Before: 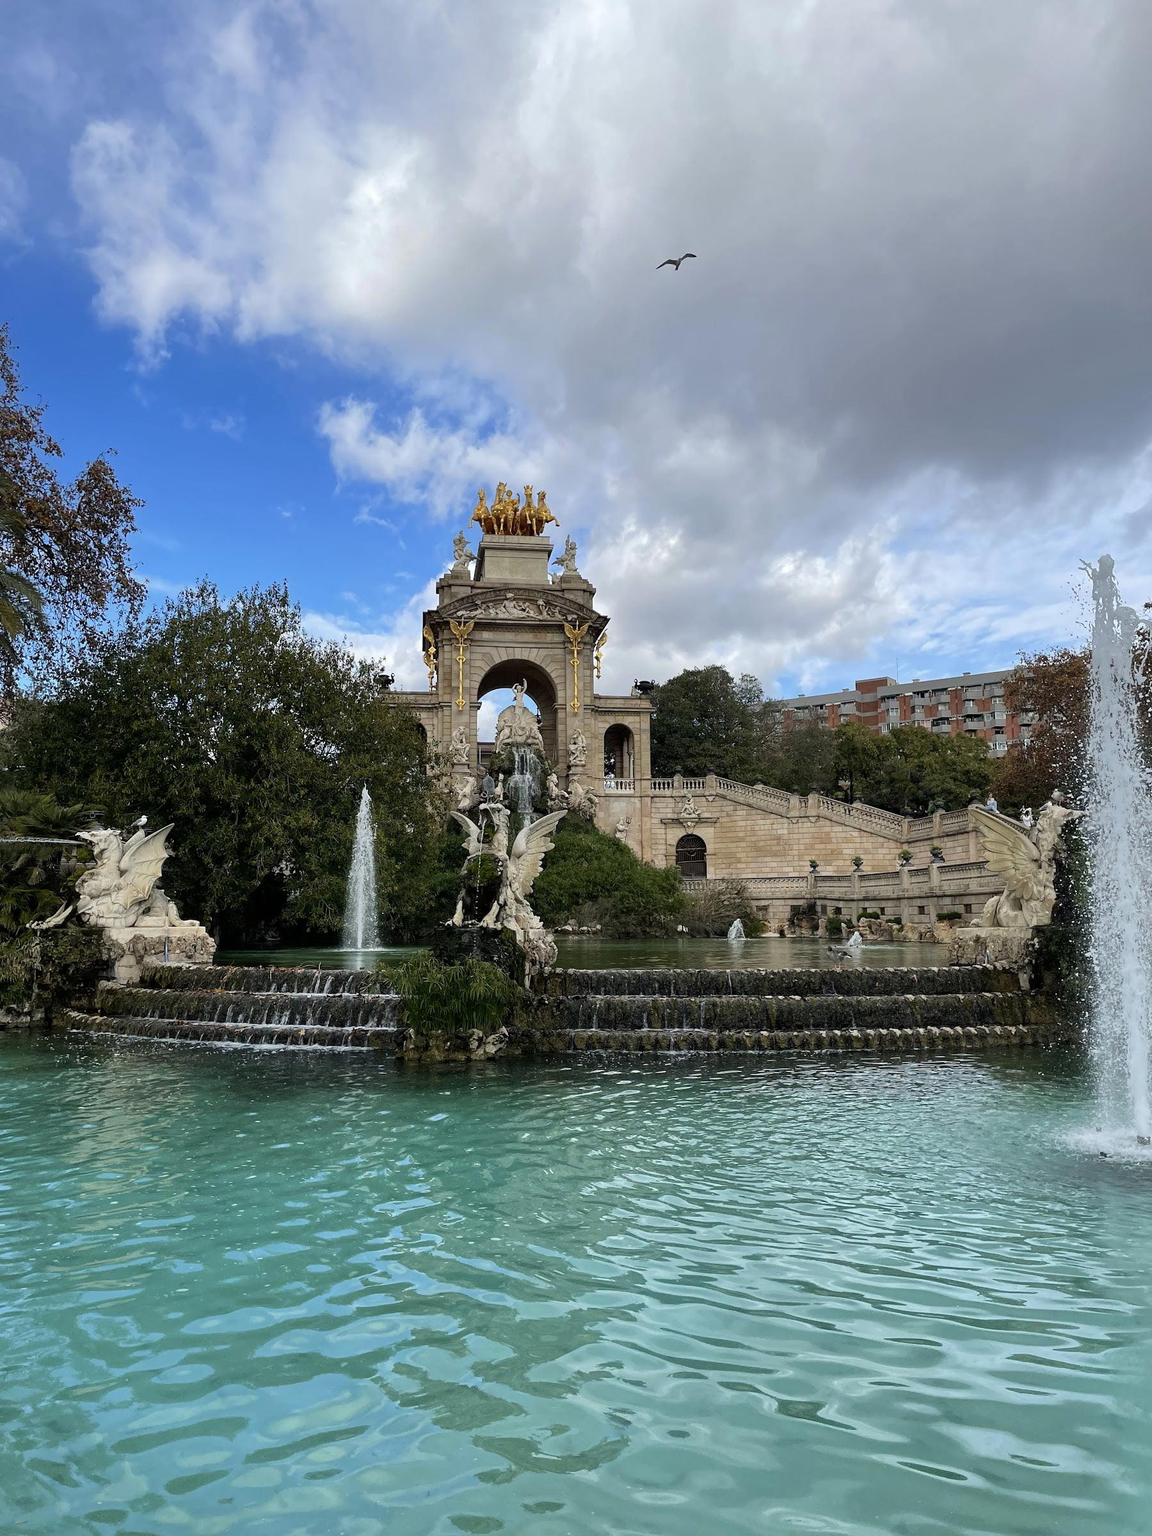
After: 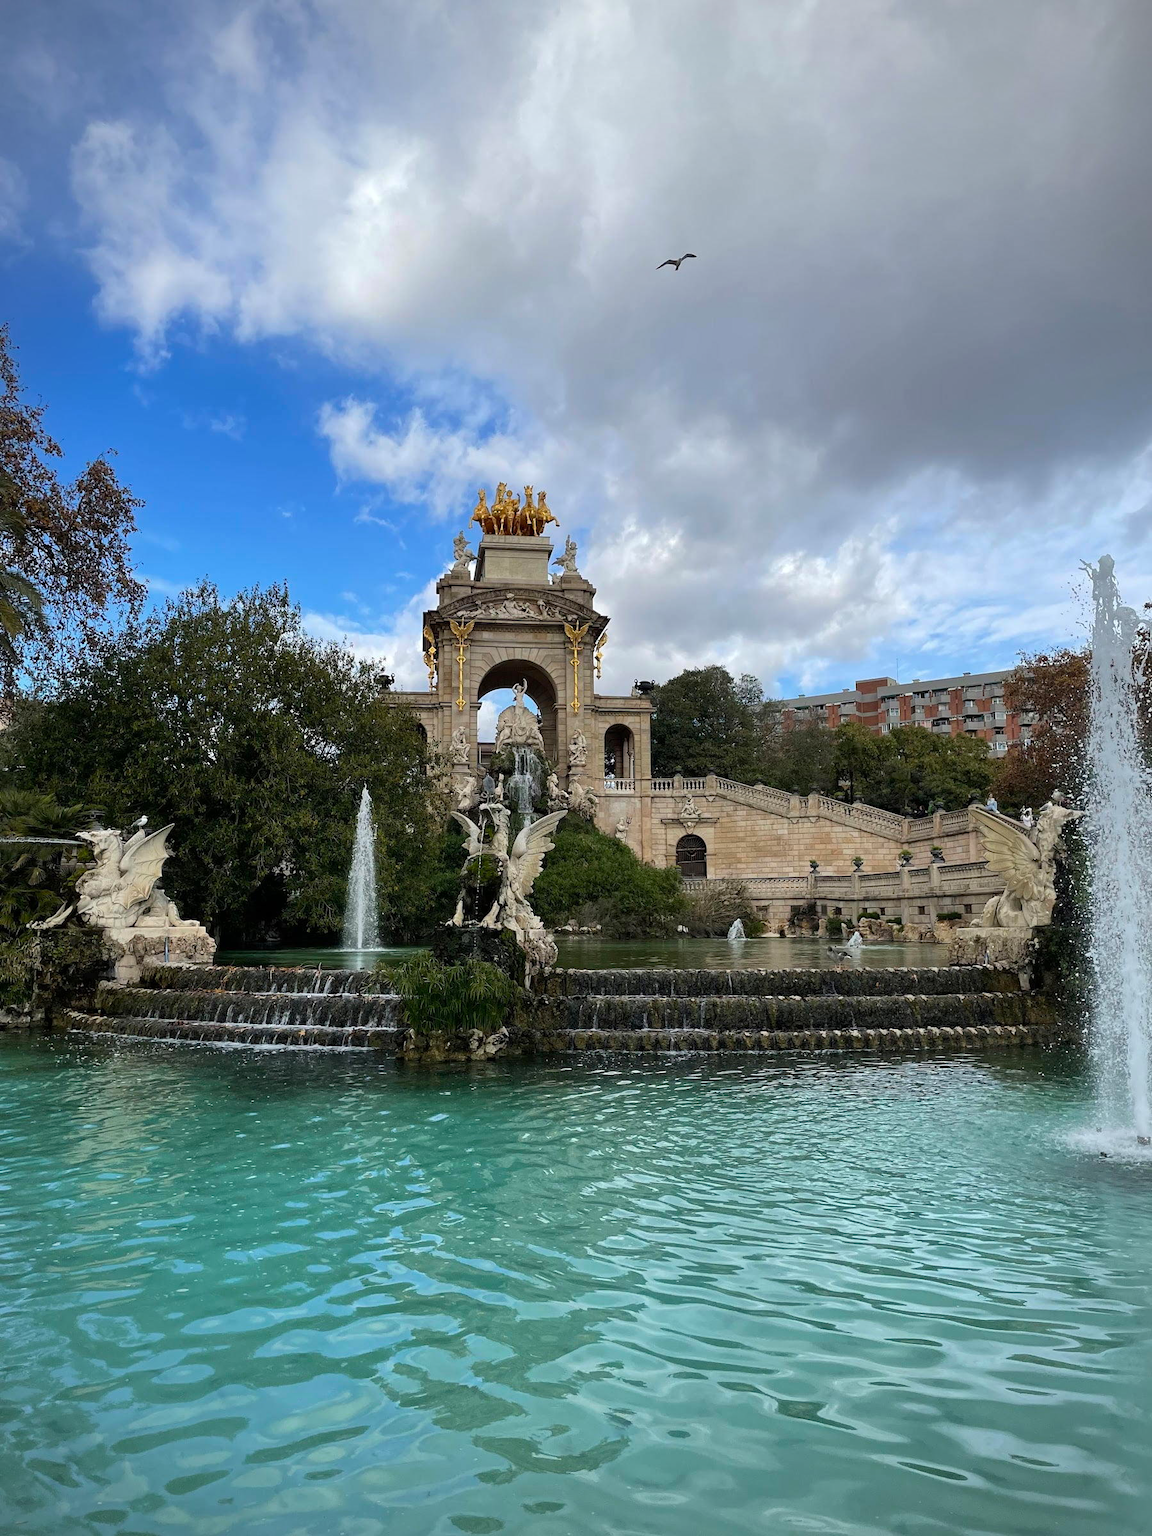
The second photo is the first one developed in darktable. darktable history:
tone equalizer: mask exposure compensation -0.489 EV
vignetting: brightness -0.432, saturation -0.199
